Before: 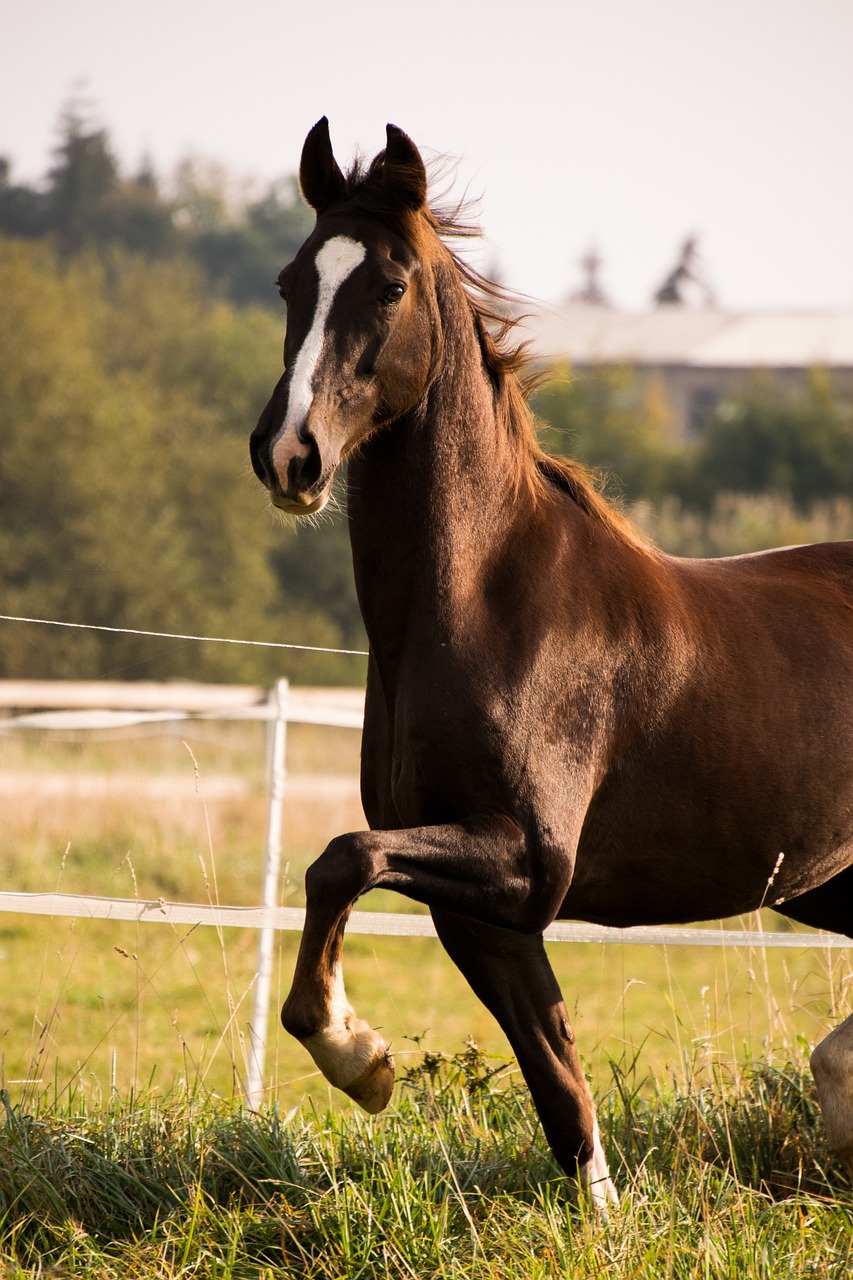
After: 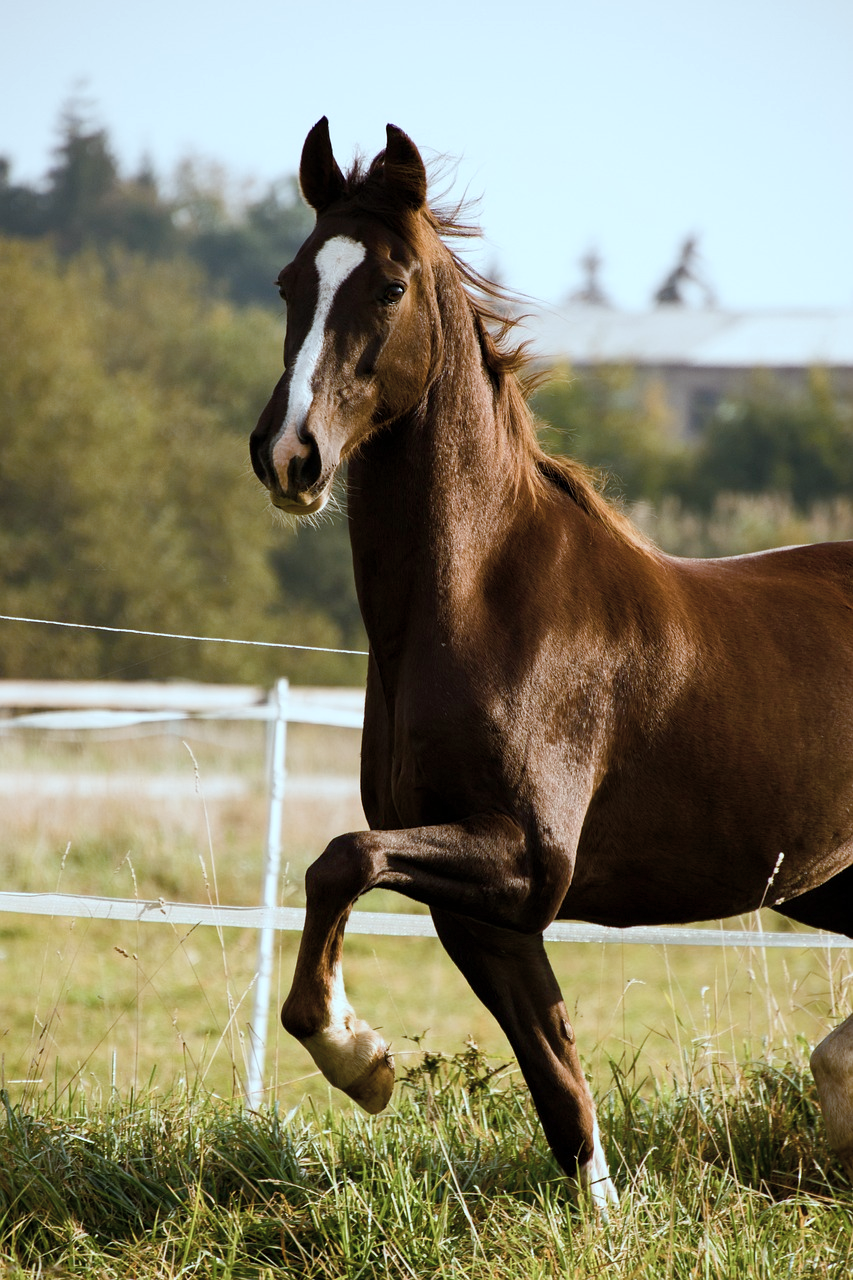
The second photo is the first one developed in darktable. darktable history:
color correction: highlights a* -12.27, highlights b* -17.94, saturation 0.712
color balance rgb: shadows lift › chroma 0.967%, shadows lift › hue 111.37°, highlights gain › chroma 0.108%, highlights gain › hue 331.94°, perceptual saturation grading › global saturation 46.149%, perceptual saturation grading › highlights -49.459%, perceptual saturation grading › shadows 29.496%, global vibrance 20%
